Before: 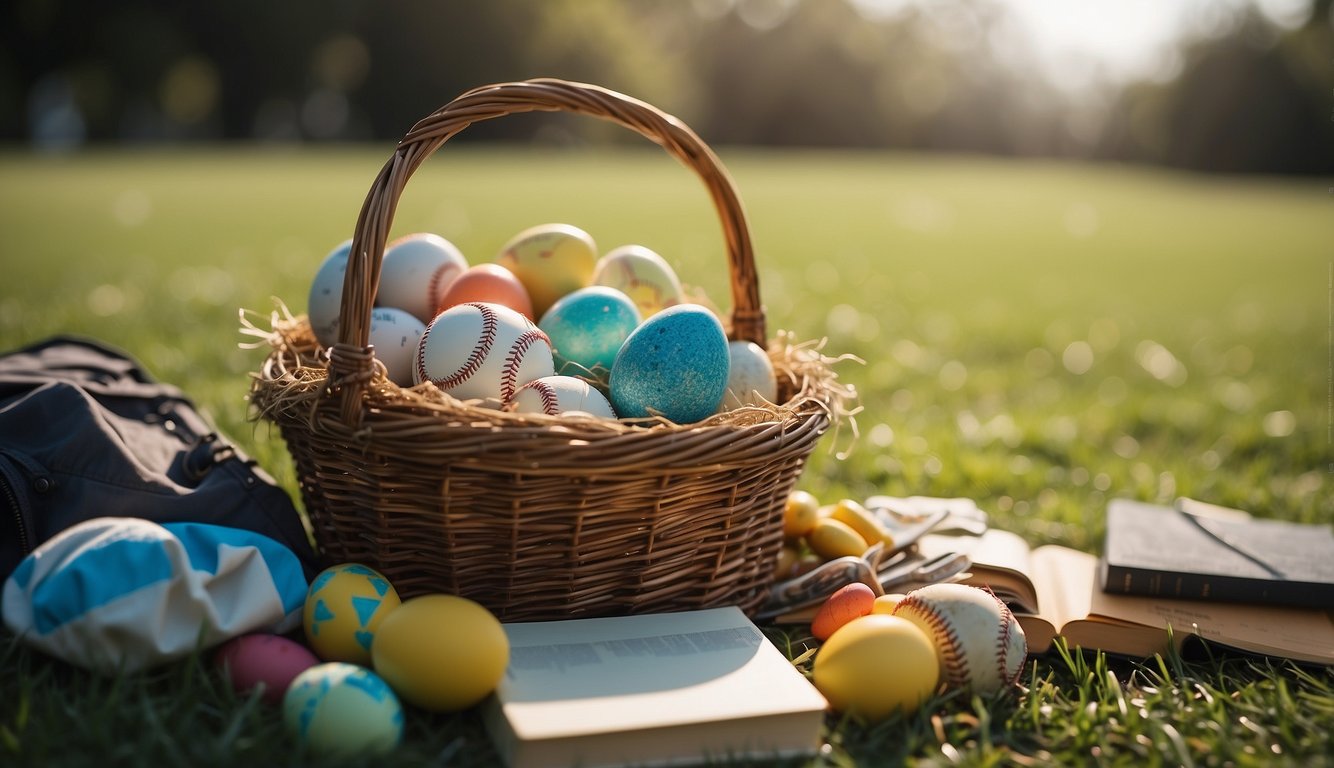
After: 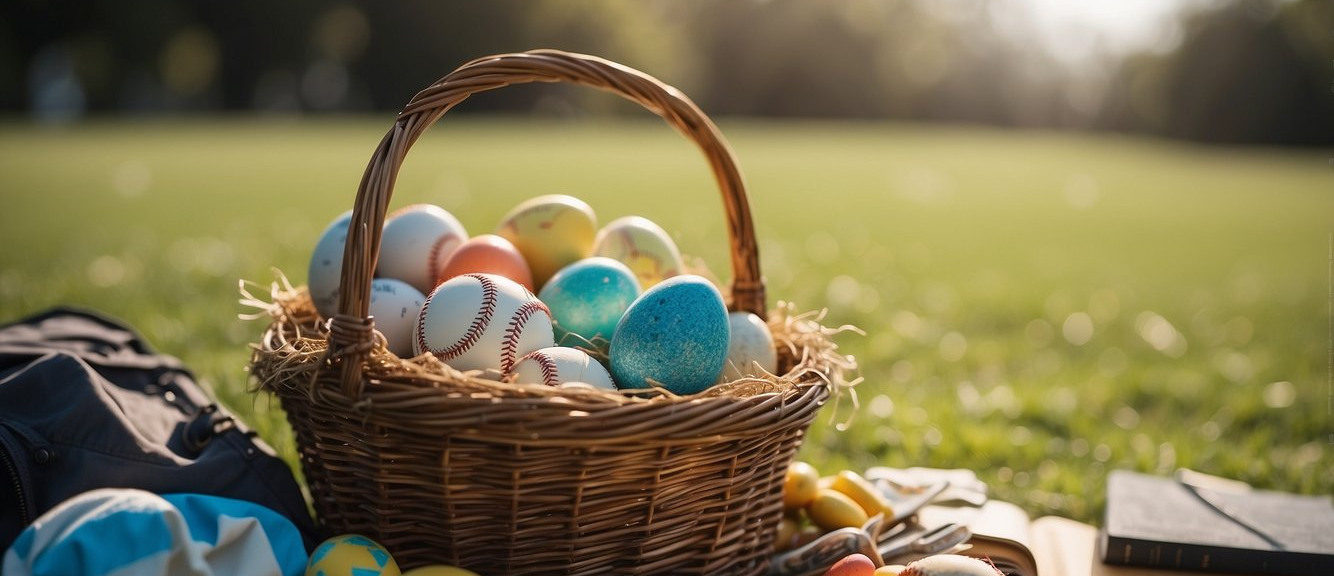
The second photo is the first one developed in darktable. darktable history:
color balance rgb: saturation formula JzAzBz (2021)
crop: top 3.857%, bottom 21.132%
